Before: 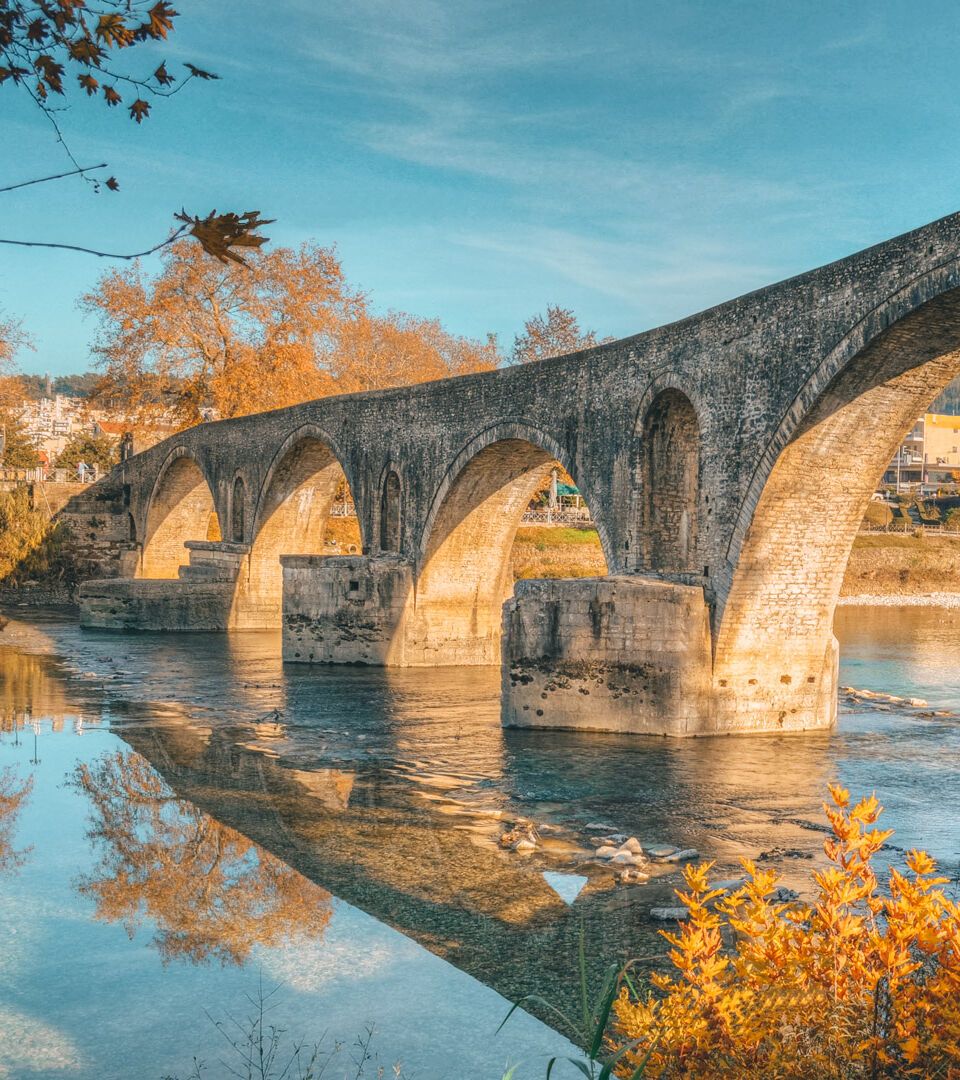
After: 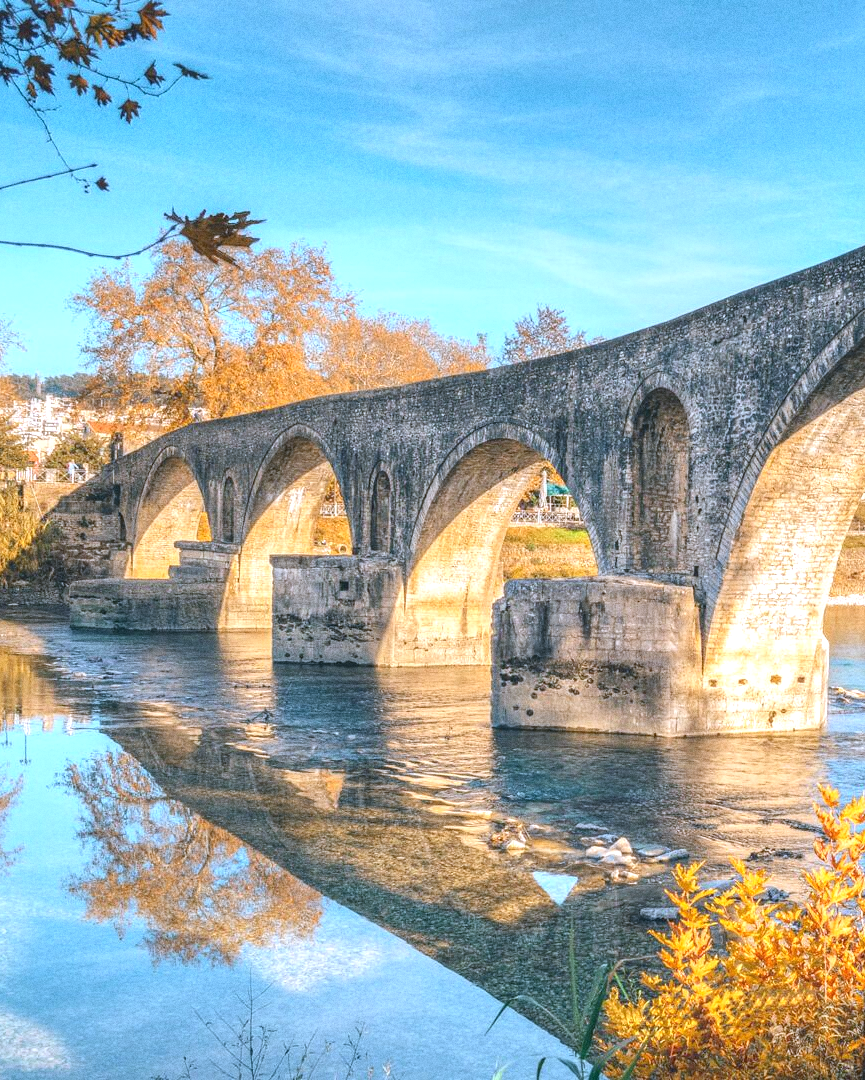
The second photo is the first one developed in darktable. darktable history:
crop and rotate: left 1.088%, right 8.807%
grain: strength 26%
exposure: exposure 0.6 EV, compensate highlight preservation false
white balance: red 0.948, green 1.02, blue 1.176
